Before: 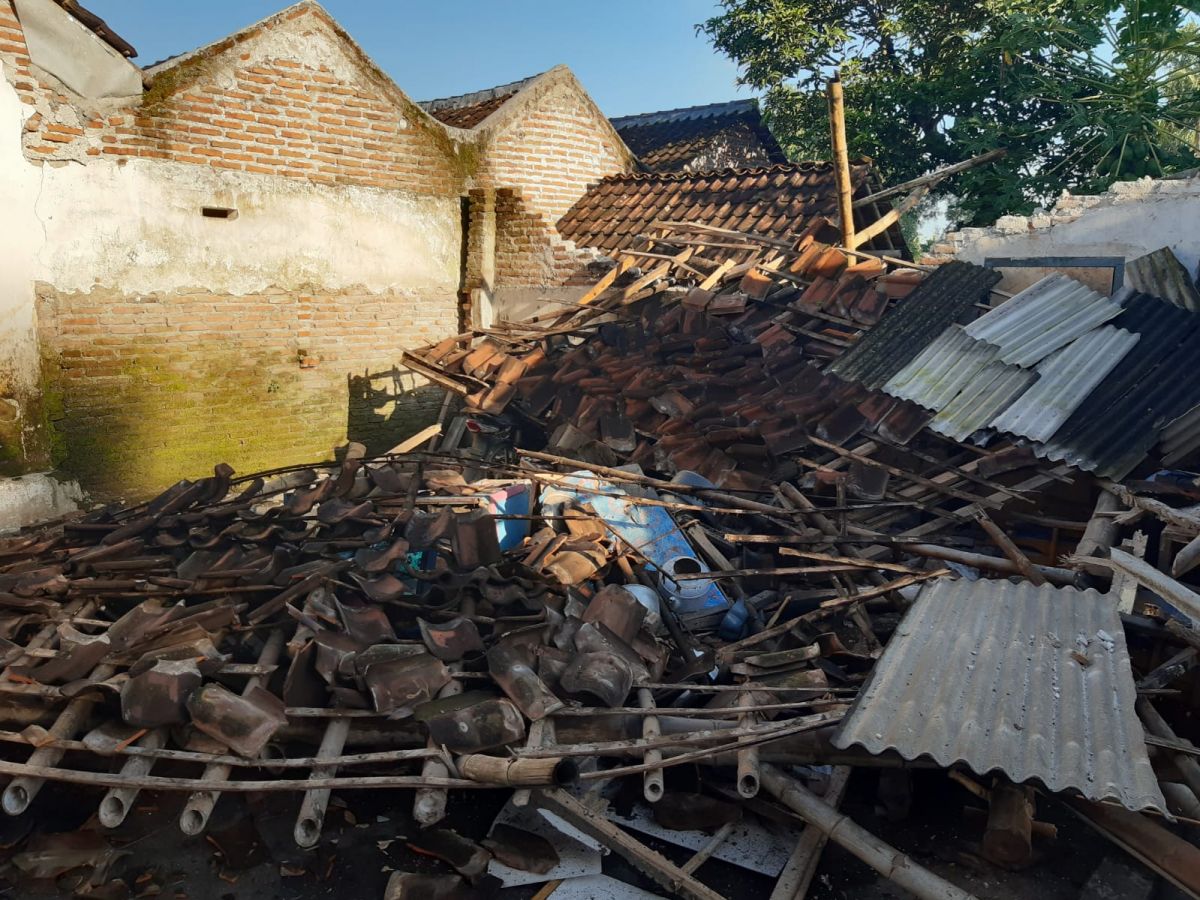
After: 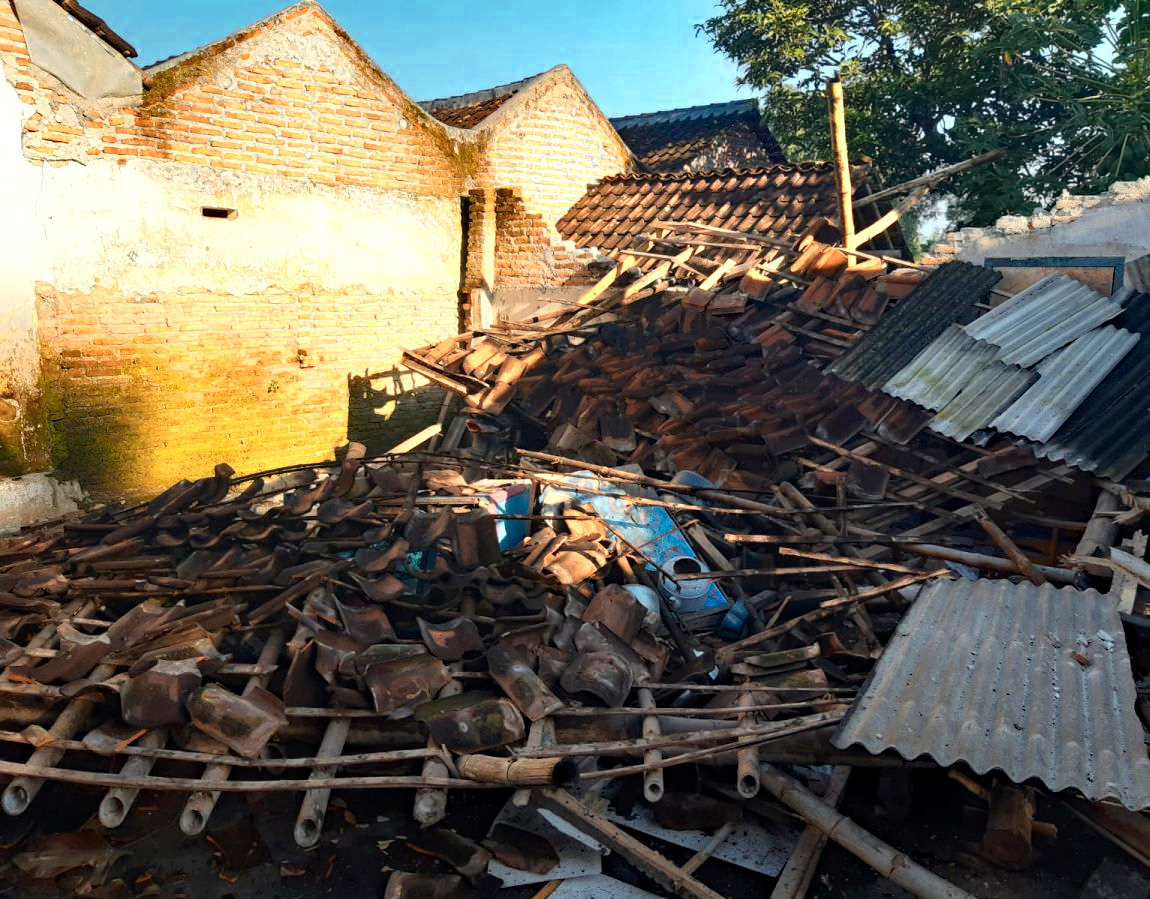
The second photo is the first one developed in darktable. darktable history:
haze removal: compatibility mode true, adaptive false
crop: right 4.136%, bottom 0.018%
color balance rgb: perceptual saturation grading › global saturation 30.602%, global vibrance 9.719%
exposure: compensate highlight preservation false
color zones: curves: ch0 [(0.018, 0.548) (0.197, 0.654) (0.425, 0.447) (0.605, 0.658) (0.732, 0.579)]; ch1 [(0.105, 0.531) (0.224, 0.531) (0.386, 0.39) (0.618, 0.456) (0.732, 0.456) (0.956, 0.421)]; ch2 [(0.039, 0.583) (0.215, 0.465) (0.399, 0.544) (0.465, 0.548) (0.614, 0.447) (0.724, 0.43) (0.882, 0.623) (0.956, 0.632)], mix 27.16%
